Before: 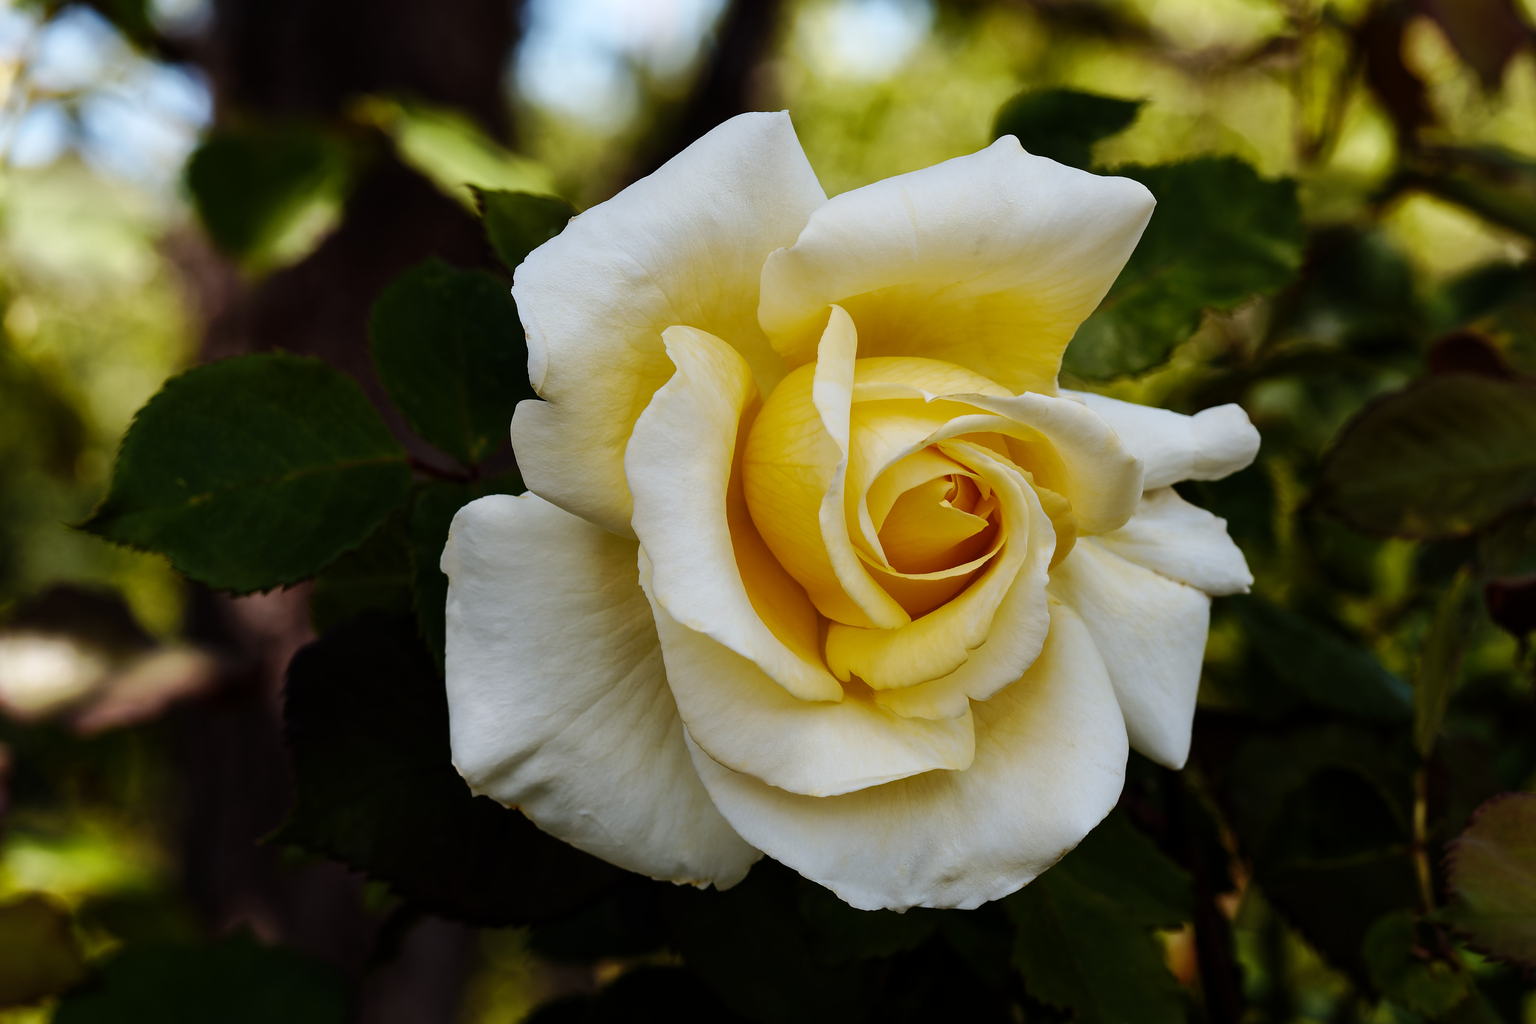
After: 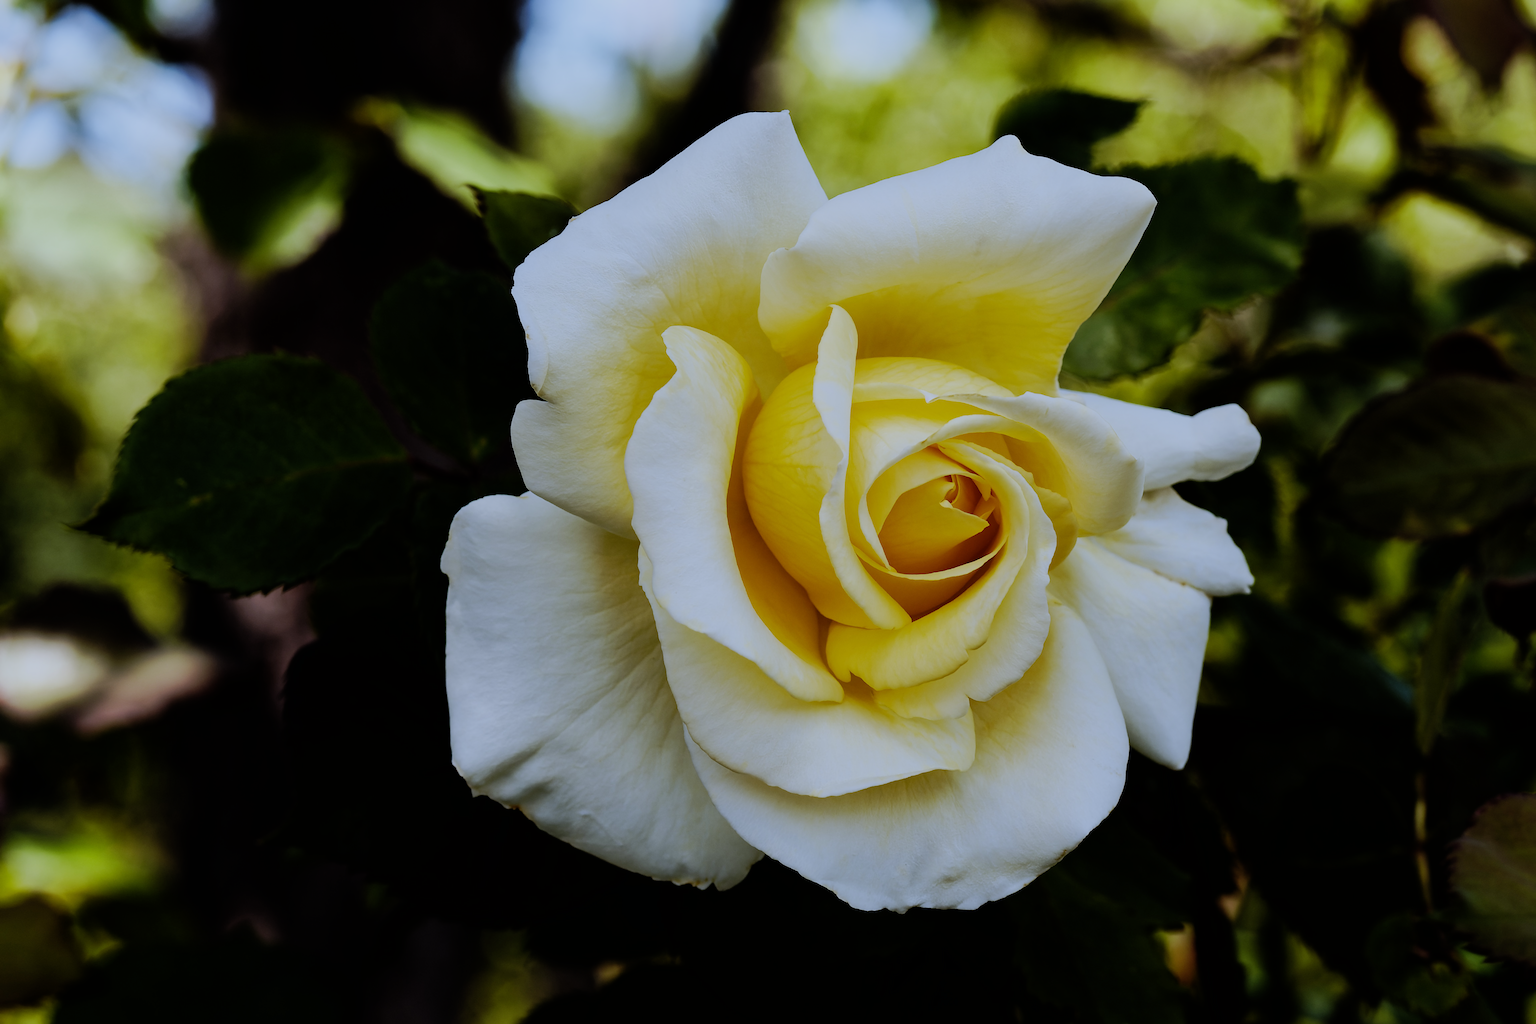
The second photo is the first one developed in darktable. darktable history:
filmic rgb: black relative exposure -7.65 EV, white relative exposure 4.56 EV, hardness 3.61
white balance: red 0.926, green 1.003, blue 1.133
